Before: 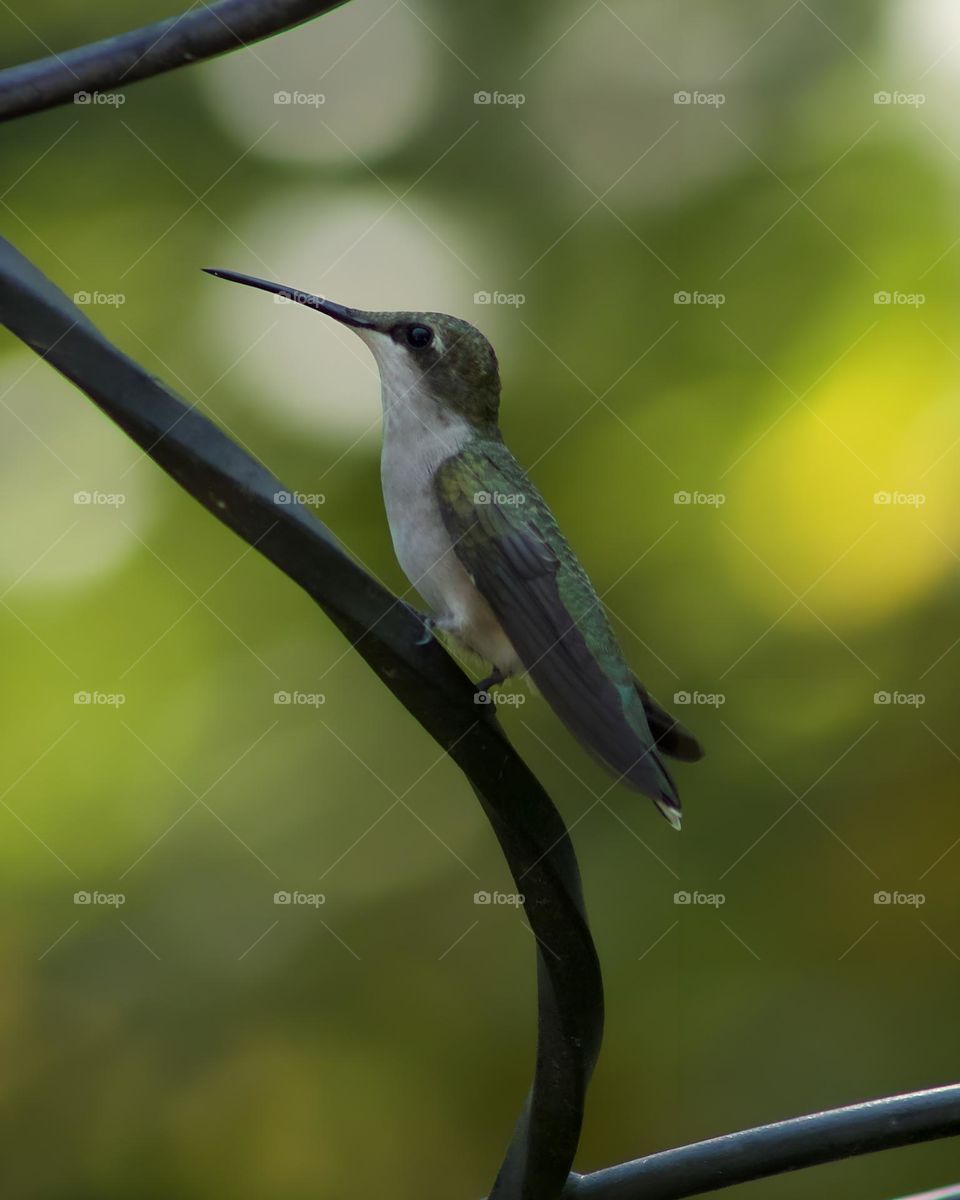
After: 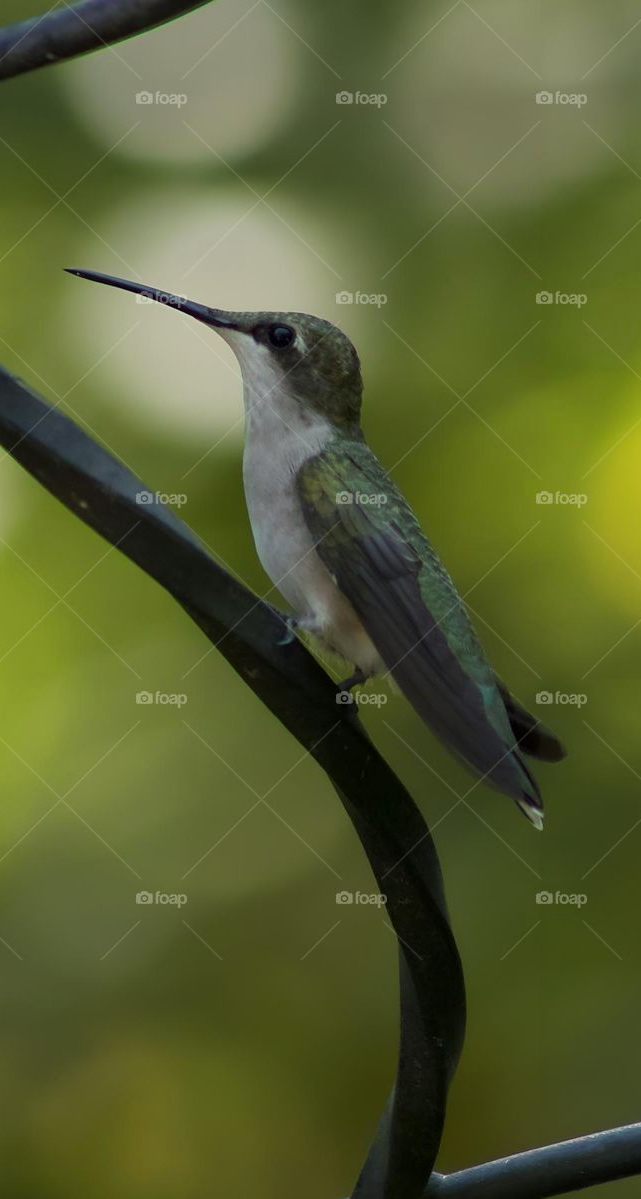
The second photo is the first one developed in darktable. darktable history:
crop and rotate: left 14.462%, right 18.674%
color correction: highlights b* 2.95
